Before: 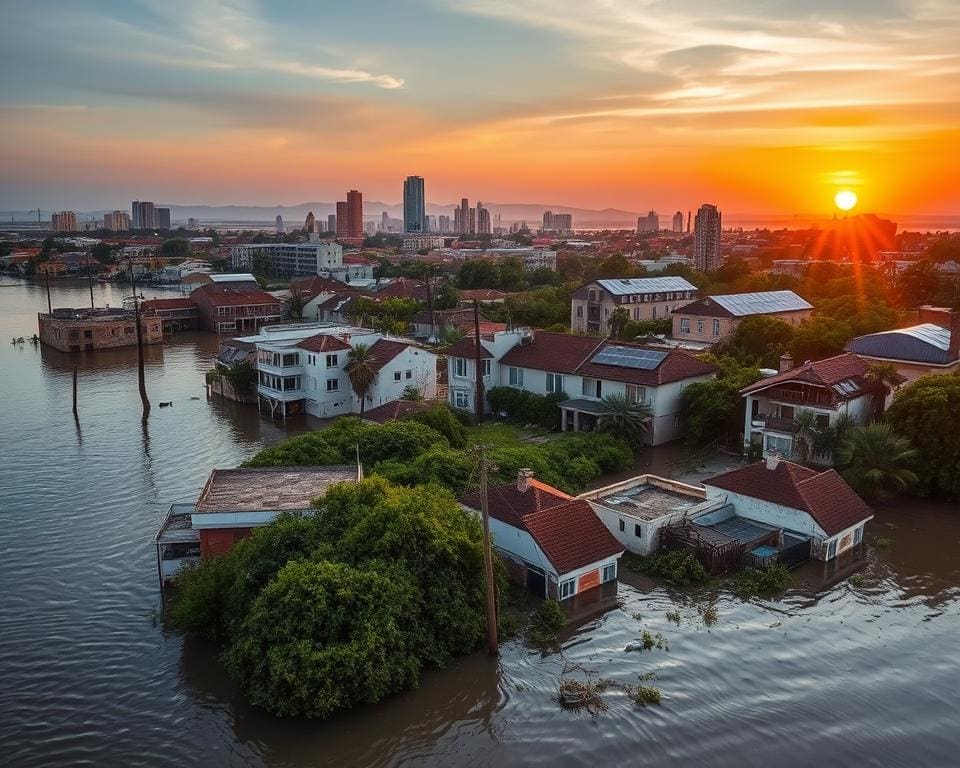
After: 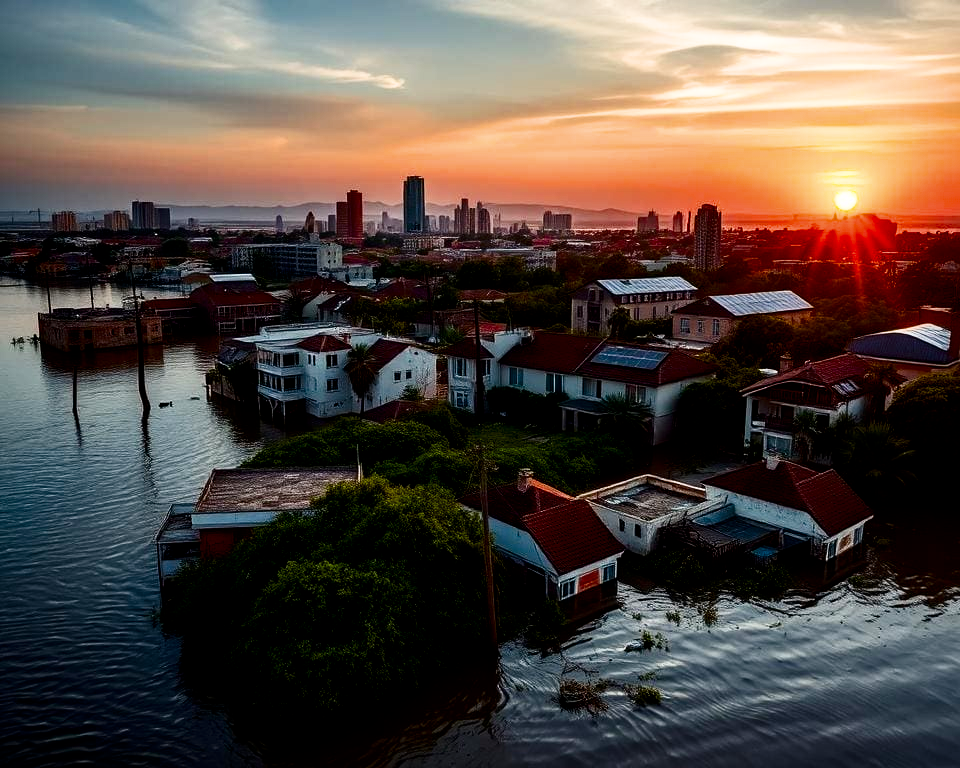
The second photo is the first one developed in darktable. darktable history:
contrast brightness saturation: contrast 0.13, brightness -0.243, saturation 0.145
color balance rgb: linear chroma grading › global chroma 14.918%, perceptual saturation grading › global saturation 20%, perceptual saturation grading › highlights -49.859%, perceptual saturation grading › shadows 25.177%, contrast 15.533%
filmic rgb: black relative exposure -4.96 EV, white relative exposure 2.84 EV, hardness 3.72
